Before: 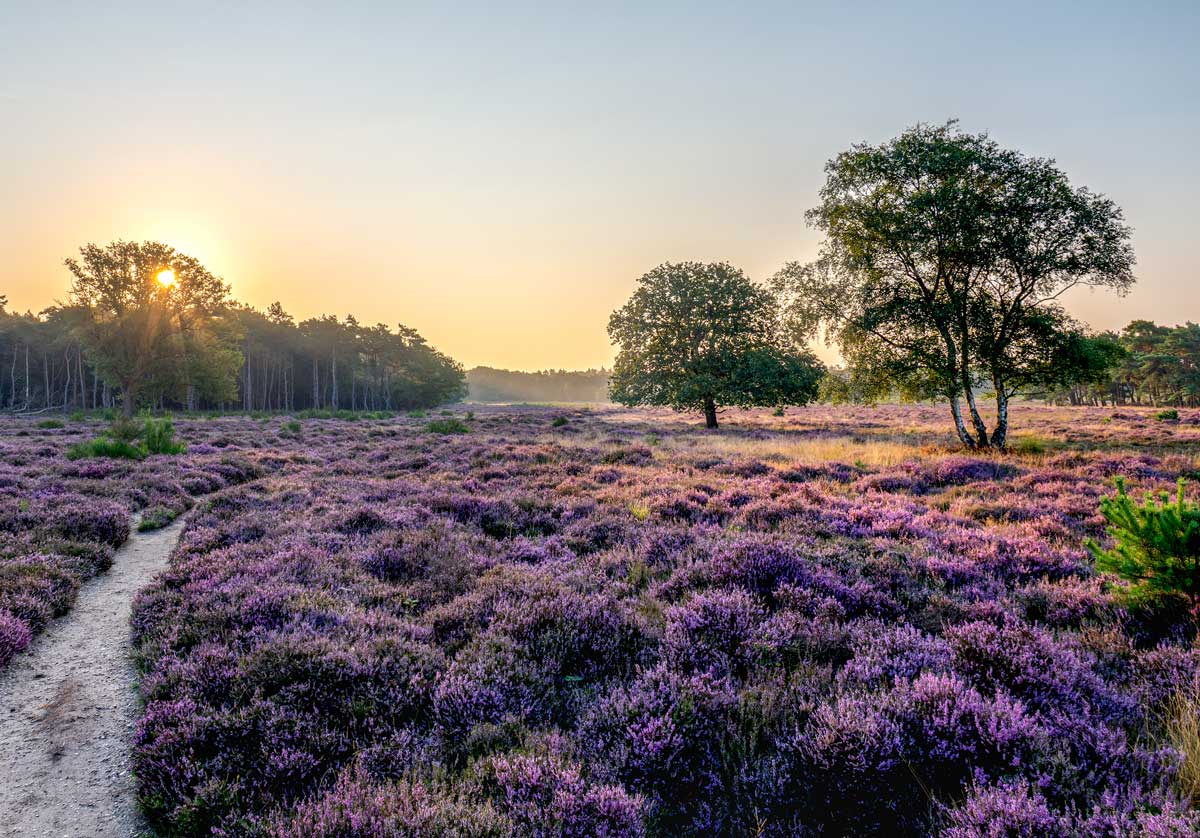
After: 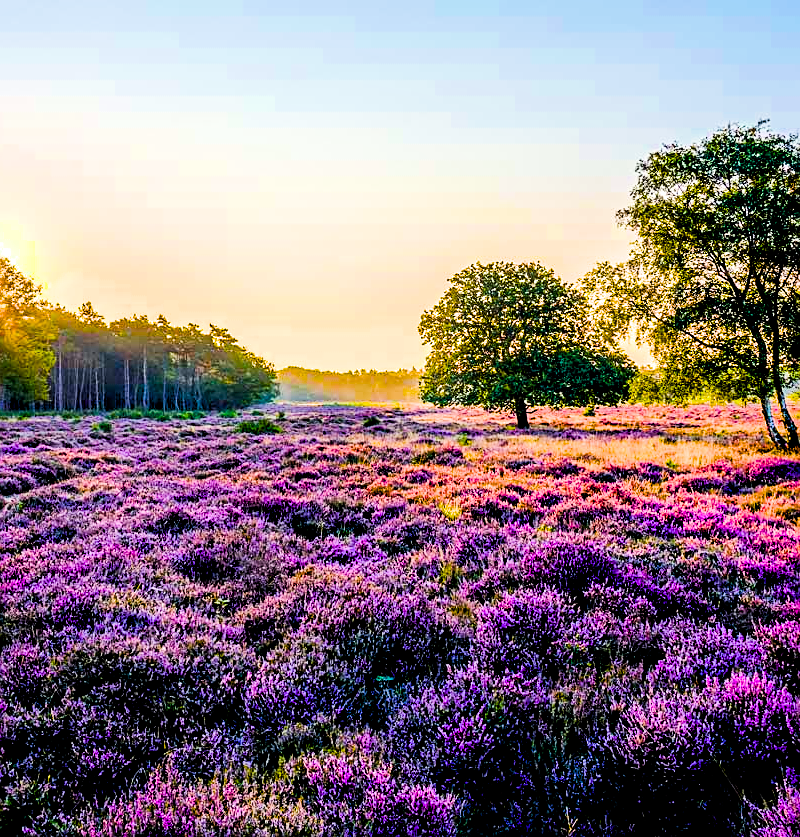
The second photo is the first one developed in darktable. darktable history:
sharpen: on, module defaults
exposure: black level correction 0.006, exposure -0.226 EV, compensate highlight preservation false
haze removal: compatibility mode true, adaptive false
local contrast: mode bilateral grid, contrast 10, coarseness 25, detail 110%, midtone range 0.2
crop and rotate: left 15.754%, right 17.579%
filmic rgb: black relative exposure -6.98 EV, white relative exposure 5.63 EV, hardness 2.86
color balance rgb: linear chroma grading › global chroma 20%, perceptual saturation grading › global saturation 65%, perceptual saturation grading › highlights 60%, perceptual saturation grading › mid-tones 50%, perceptual saturation grading › shadows 50%, perceptual brilliance grading › global brilliance 30%, perceptual brilliance grading › highlights 50%, perceptual brilliance grading › mid-tones 50%, perceptual brilliance grading › shadows -22%, global vibrance 20%
